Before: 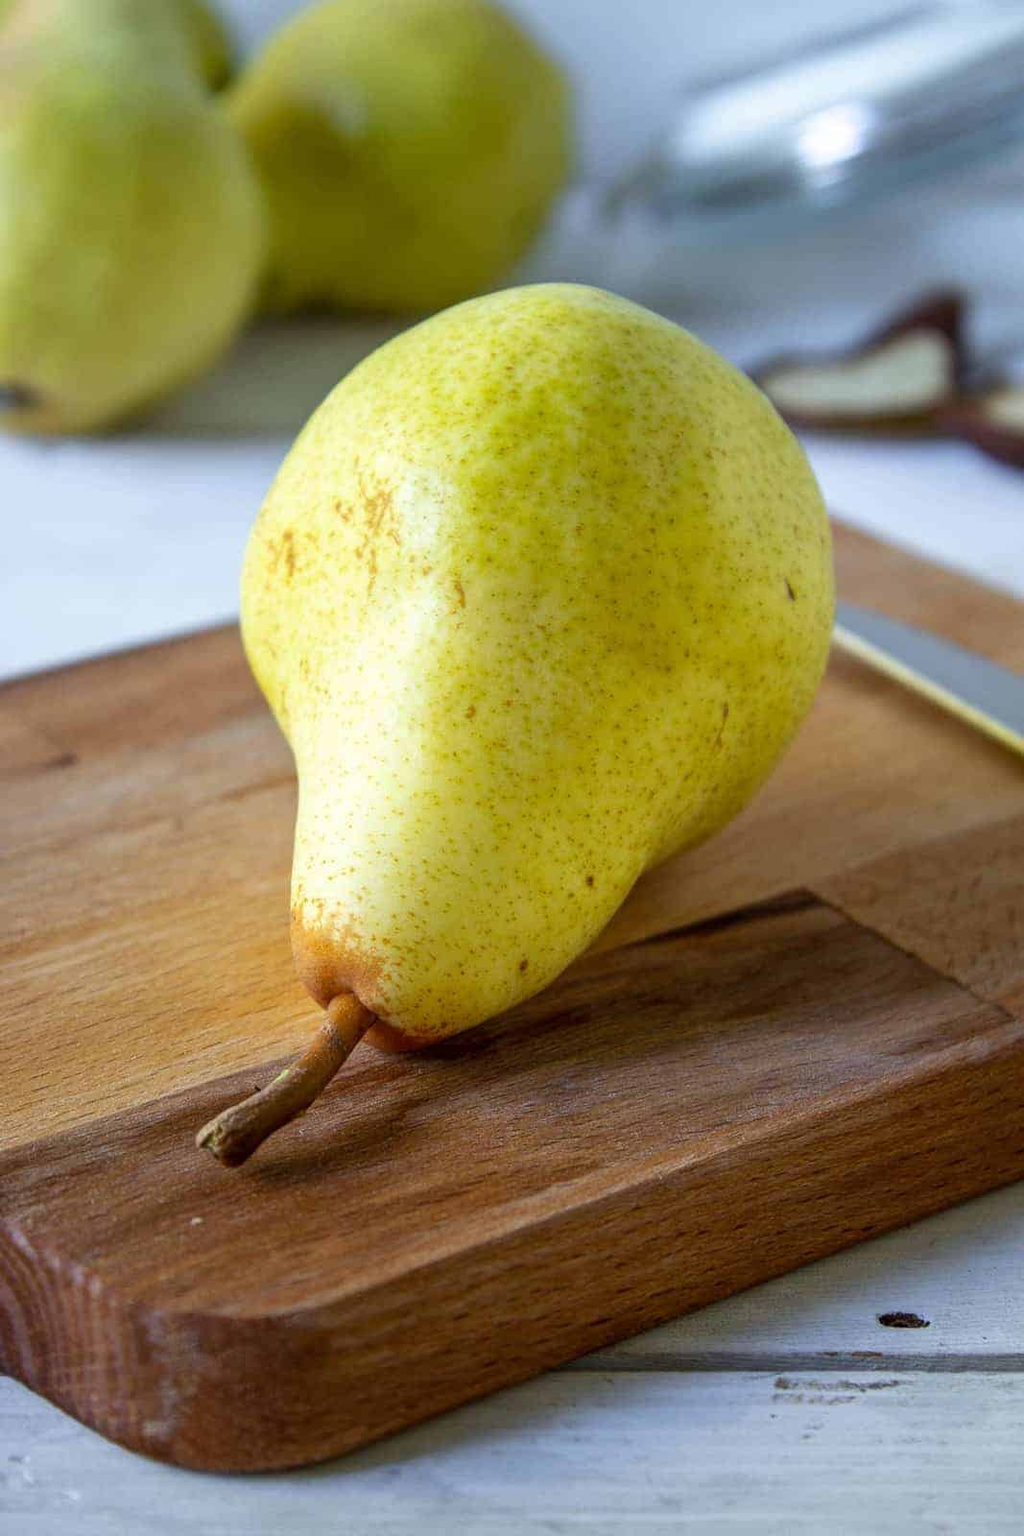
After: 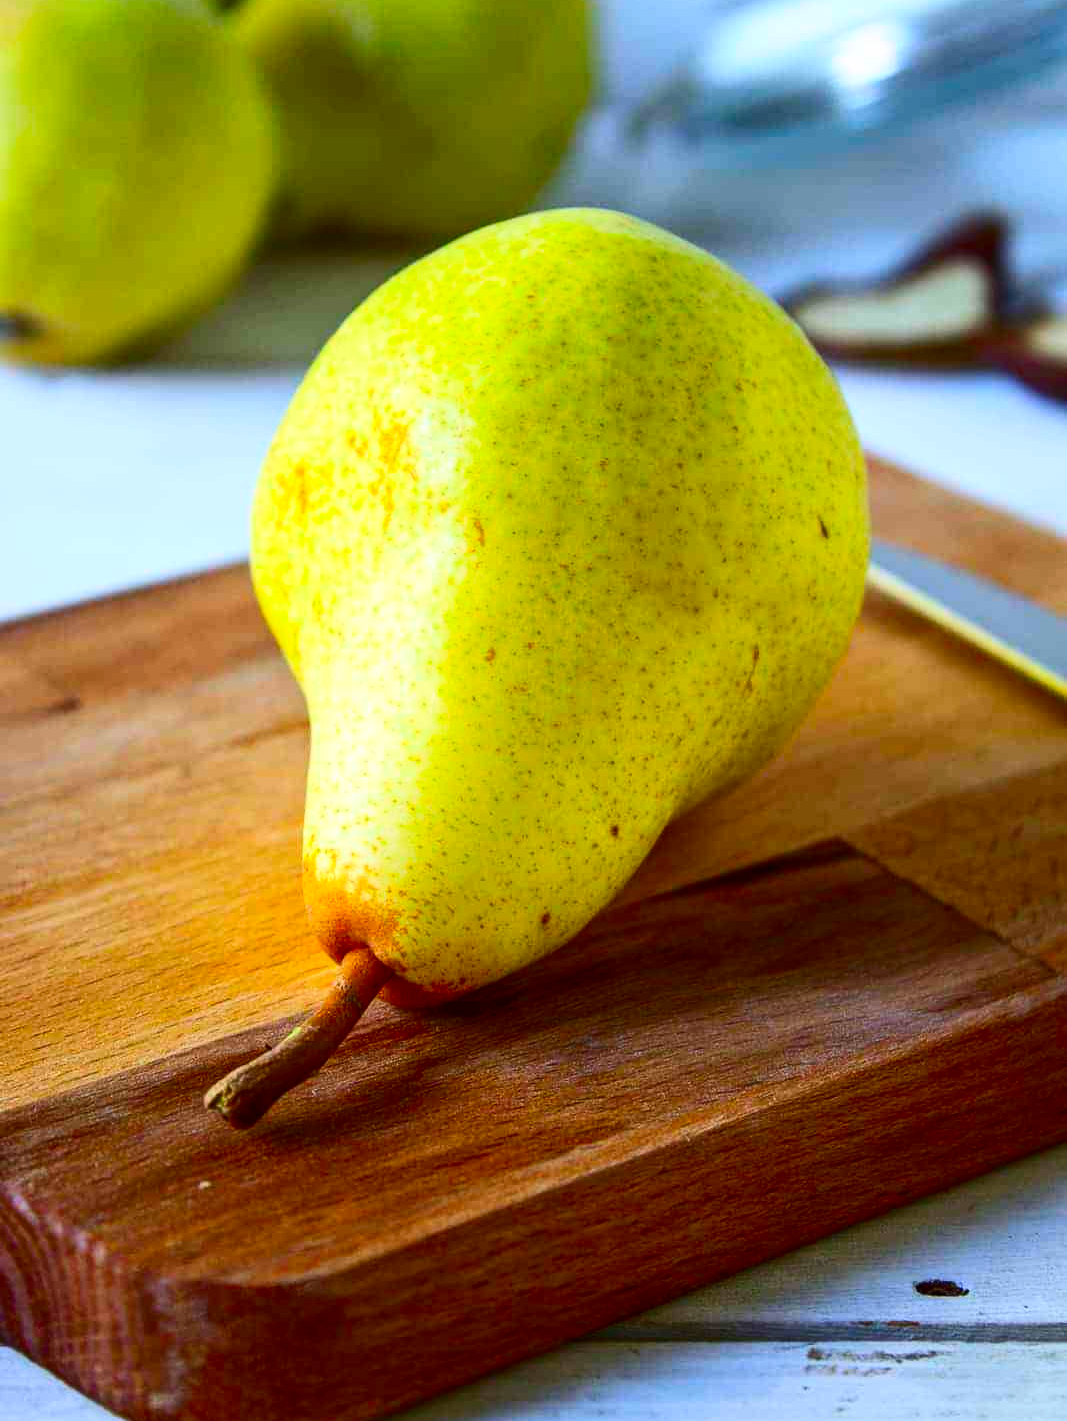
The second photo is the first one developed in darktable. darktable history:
crop and rotate: top 5.46%, bottom 5.698%
contrast brightness saturation: contrast 0.262, brightness 0.012, saturation 0.866
color correction: highlights a* -0.286, highlights b* -0.093
